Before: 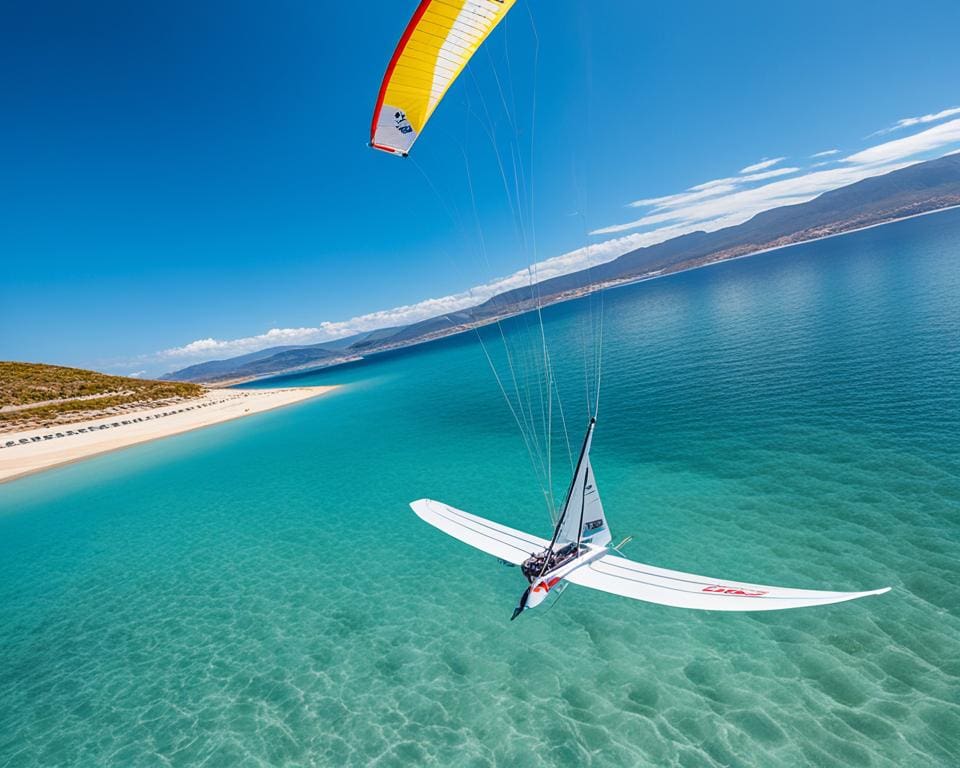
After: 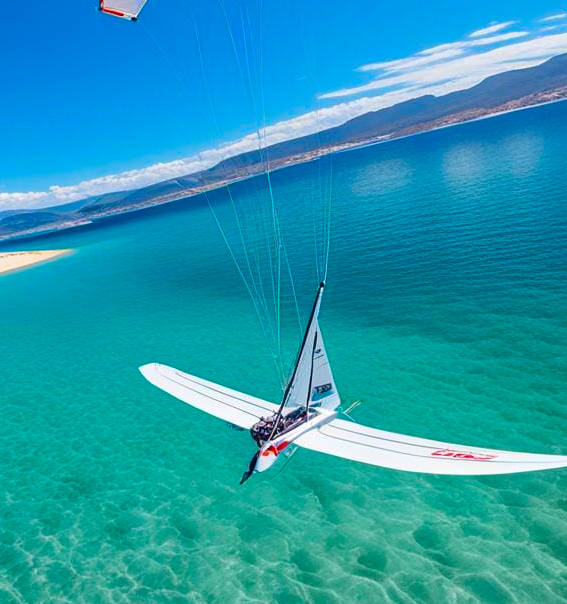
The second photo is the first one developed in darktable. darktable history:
white balance: emerald 1
crop and rotate: left 28.256%, top 17.734%, right 12.656%, bottom 3.573%
color balance rgb: linear chroma grading › global chroma 15%, perceptual saturation grading › global saturation 30%
